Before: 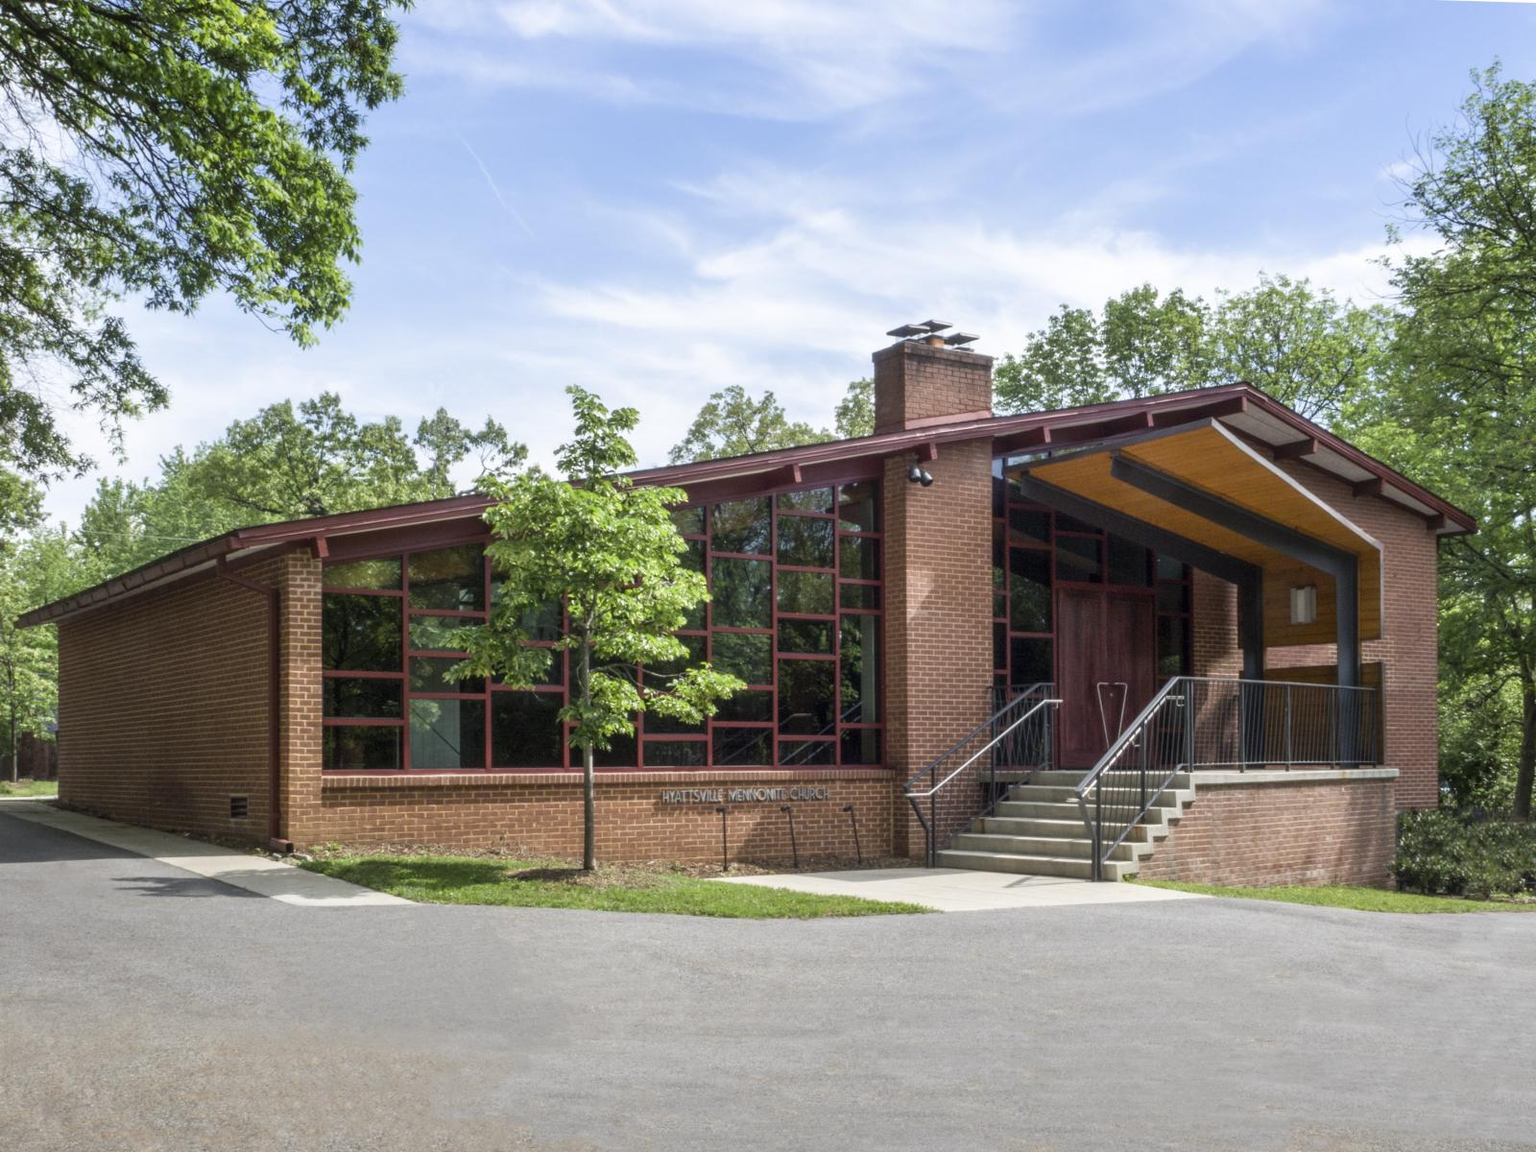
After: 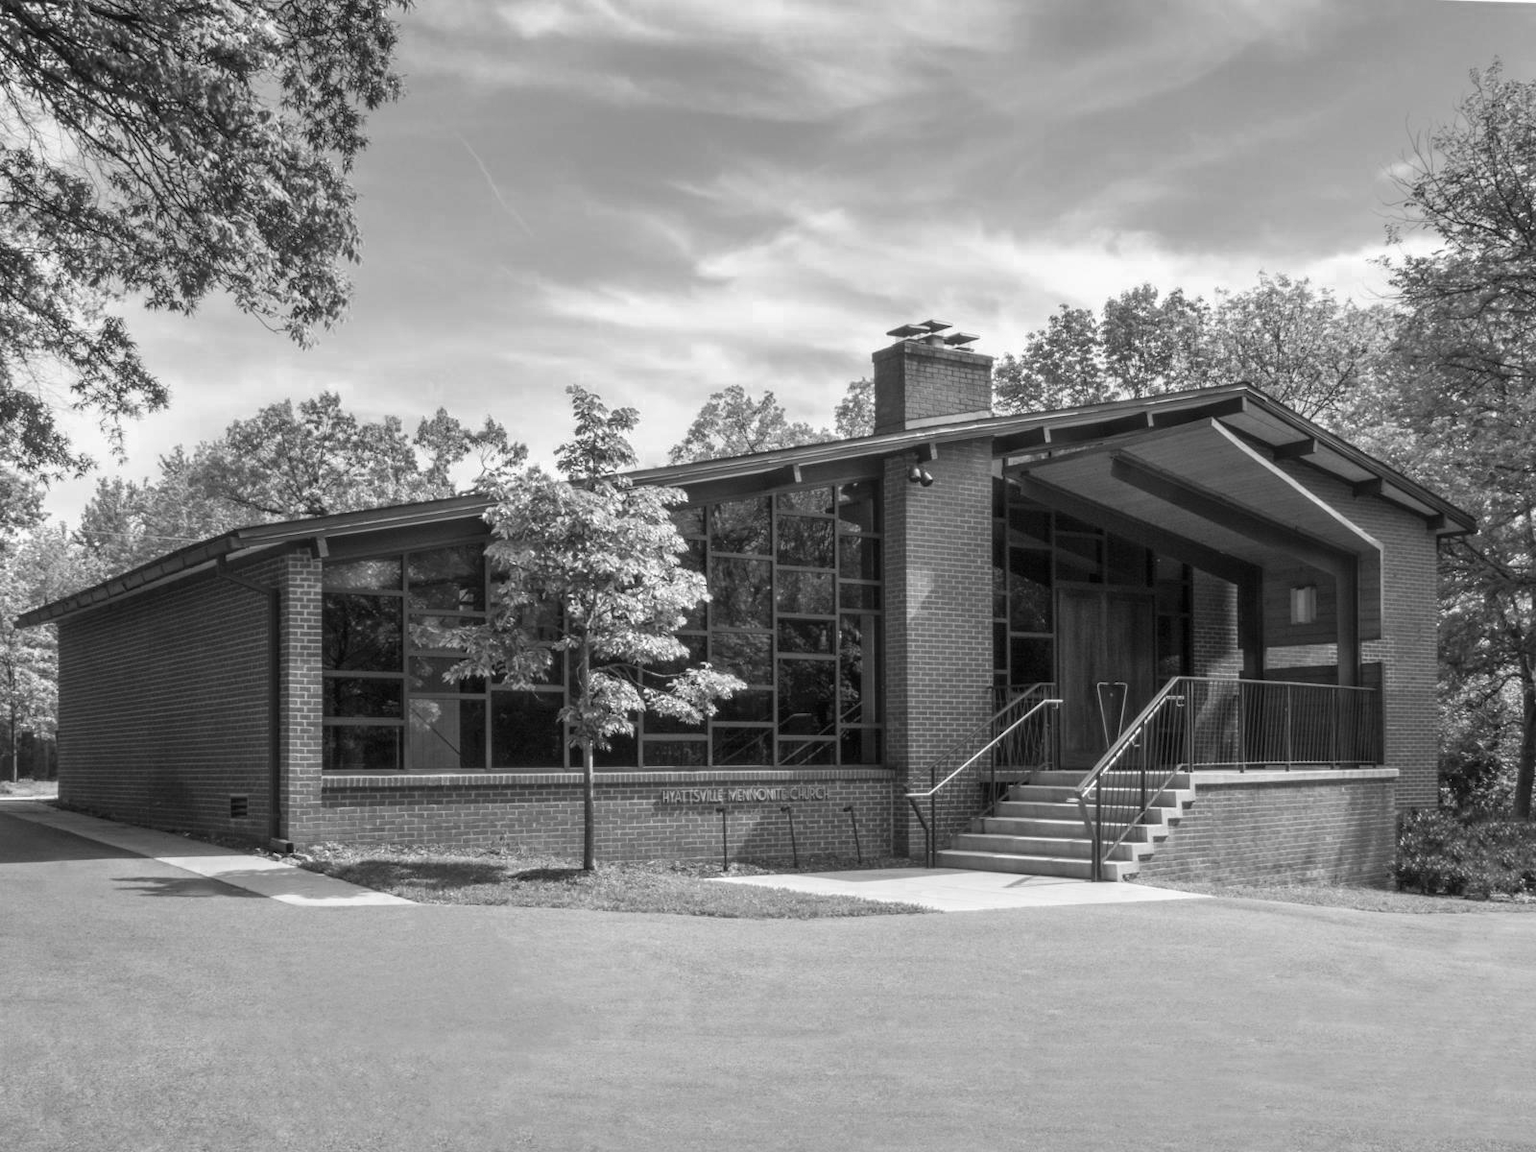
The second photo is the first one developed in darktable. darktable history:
contrast equalizer: y [[0.5 ×6], [0.5 ×6], [0.975, 0.964, 0.925, 0.865, 0.793, 0.721], [0 ×6], [0 ×6]]
color zones: curves: ch0 [(0.002, 0.593) (0.143, 0.417) (0.285, 0.541) (0.455, 0.289) (0.608, 0.327) (0.727, 0.283) (0.869, 0.571) (1, 0.603)]; ch1 [(0, 0) (0.143, 0) (0.286, 0) (0.429, 0) (0.571, 0) (0.714, 0) (0.857, 0)]
velvia: on, module defaults
